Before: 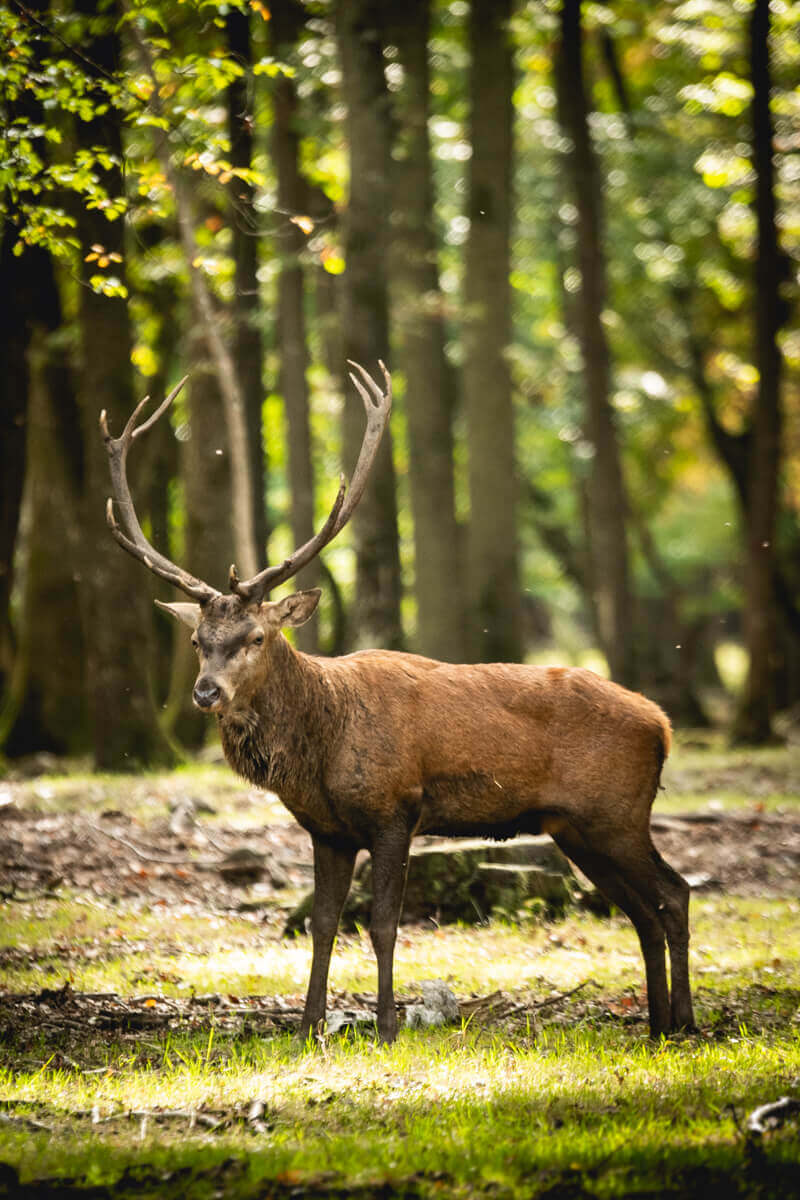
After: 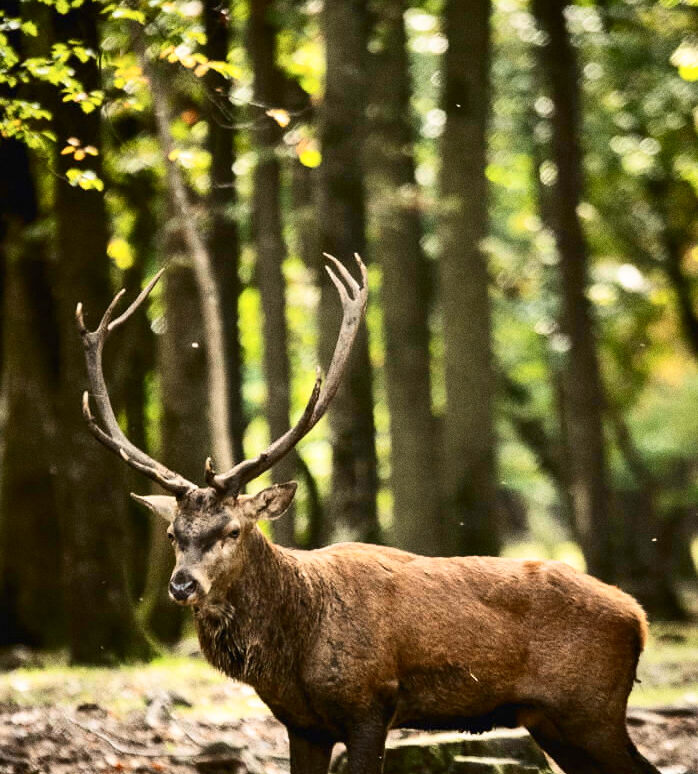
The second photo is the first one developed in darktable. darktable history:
grain: coarseness 8.68 ISO, strength 31.94%
crop: left 3.015%, top 8.969%, right 9.647%, bottom 26.457%
contrast brightness saturation: contrast 0.28
